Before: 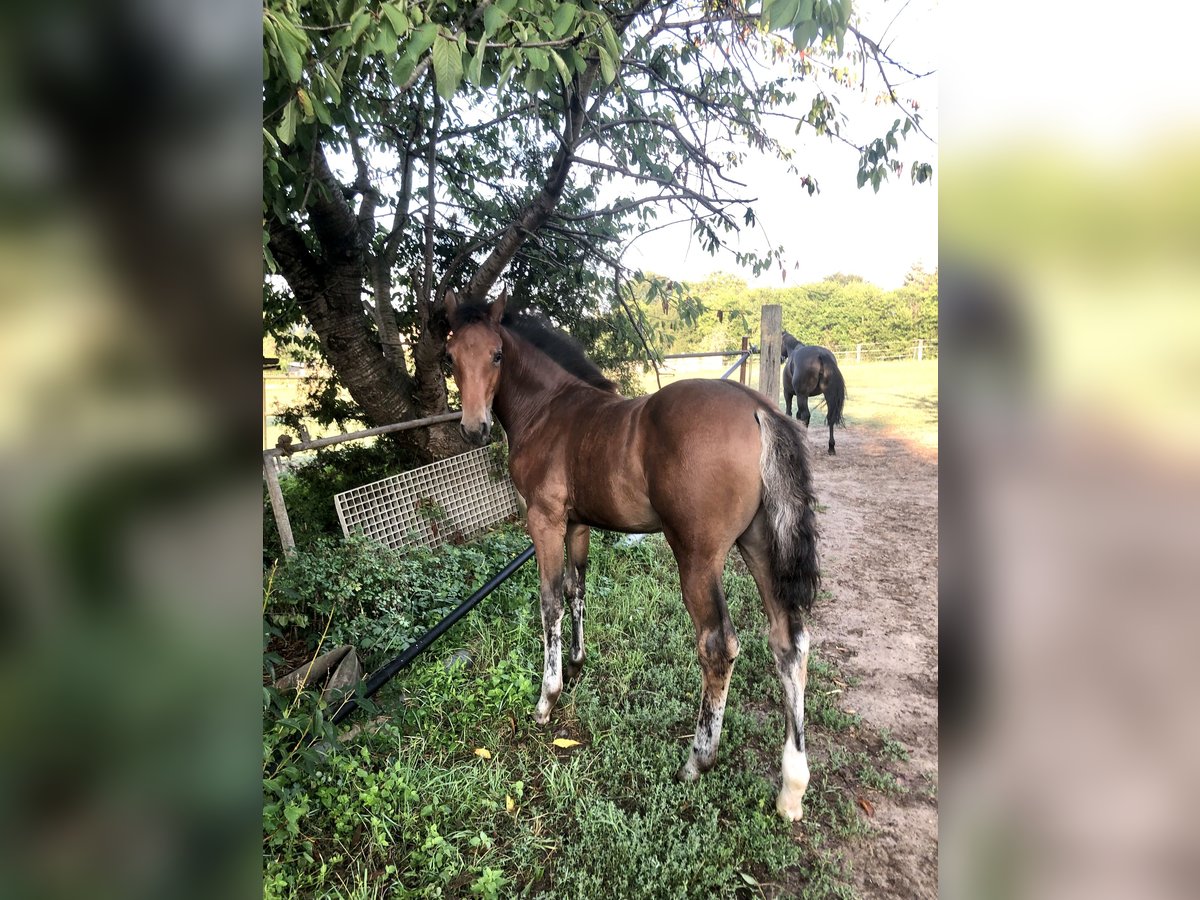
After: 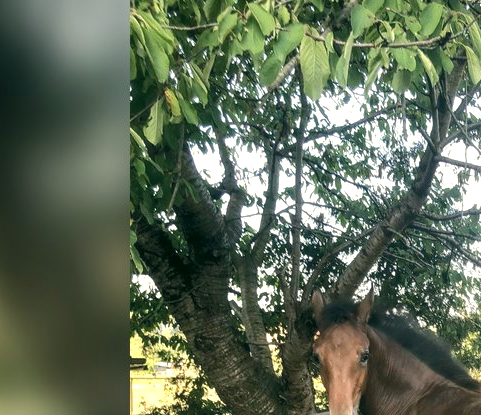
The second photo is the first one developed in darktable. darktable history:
local contrast: on, module defaults
color correction: highlights a* -0.441, highlights b* 9.25, shadows a* -9.13, shadows b* 1.11
contrast brightness saturation: saturation -0.023
contrast equalizer: y [[0.46, 0.454, 0.451, 0.451, 0.455, 0.46], [0.5 ×6], [0.5 ×6], [0 ×6], [0 ×6]], mix 0.514
exposure: black level correction 0, exposure 0.393 EV, compensate highlight preservation false
crop and rotate: left 11.126%, top 0.072%, right 48.744%, bottom 53.729%
tone curve: curves: ch0 [(0, 0) (0.003, 0.023) (0.011, 0.033) (0.025, 0.057) (0.044, 0.099) (0.069, 0.132) (0.1, 0.155) (0.136, 0.179) (0.177, 0.213) (0.224, 0.255) (0.277, 0.299) (0.335, 0.347) (0.399, 0.407) (0.468, 0.473) (0.543, 0.546) (0.623, 0.619) (0.709, 0.698) (0.801, 0.775) (0.898, 0.871) (1, 1)], color space Lab, independent channels, preserve colors none
